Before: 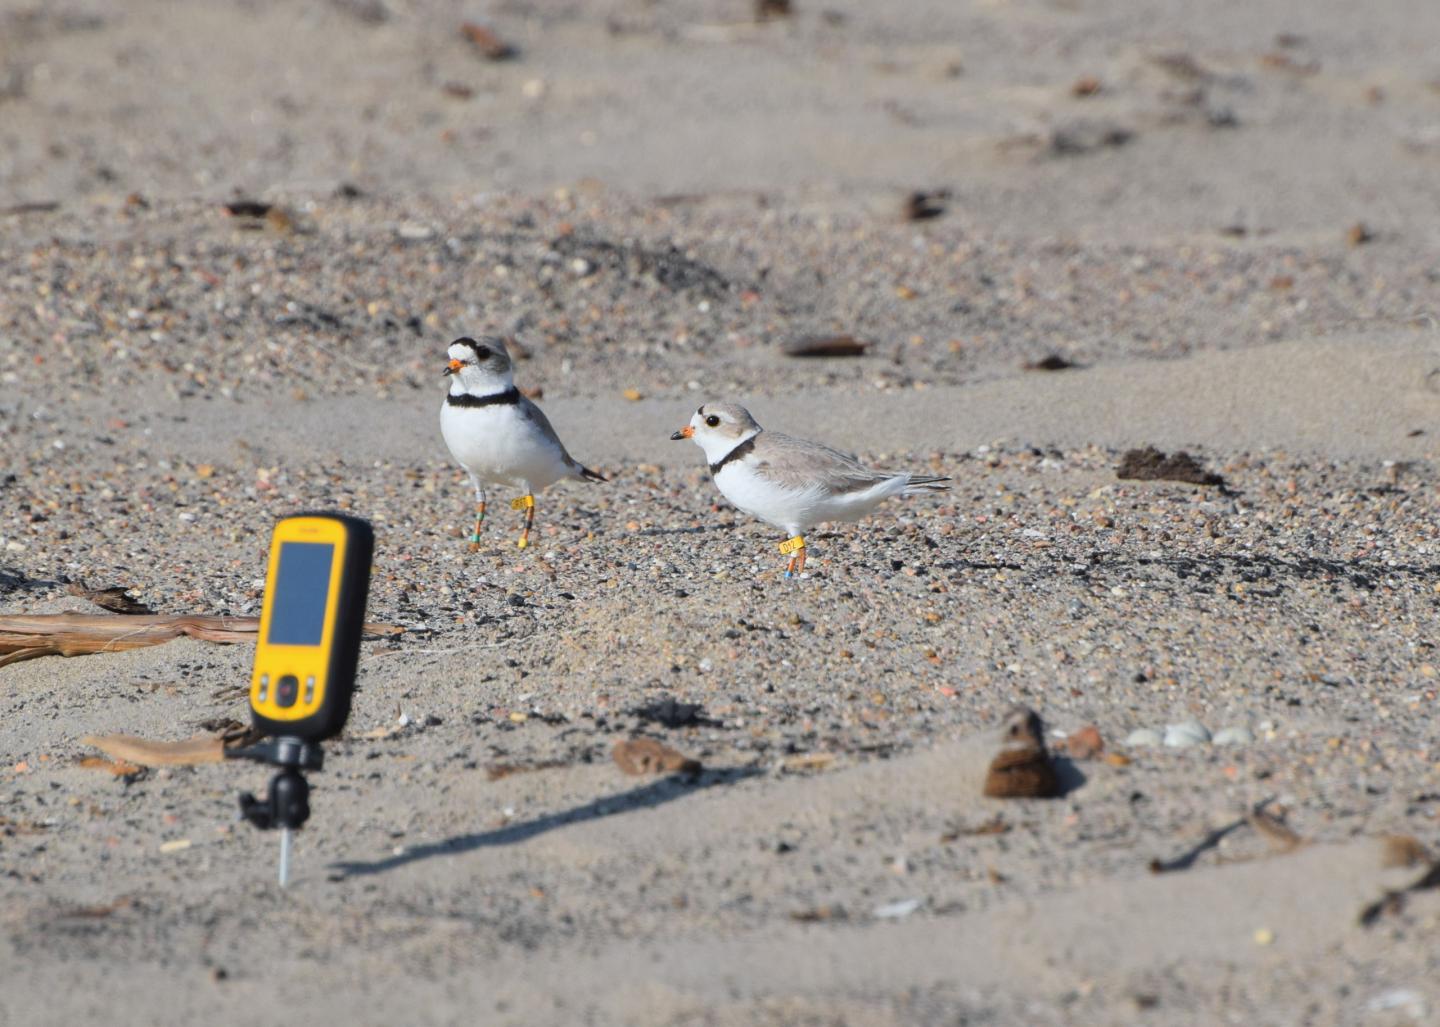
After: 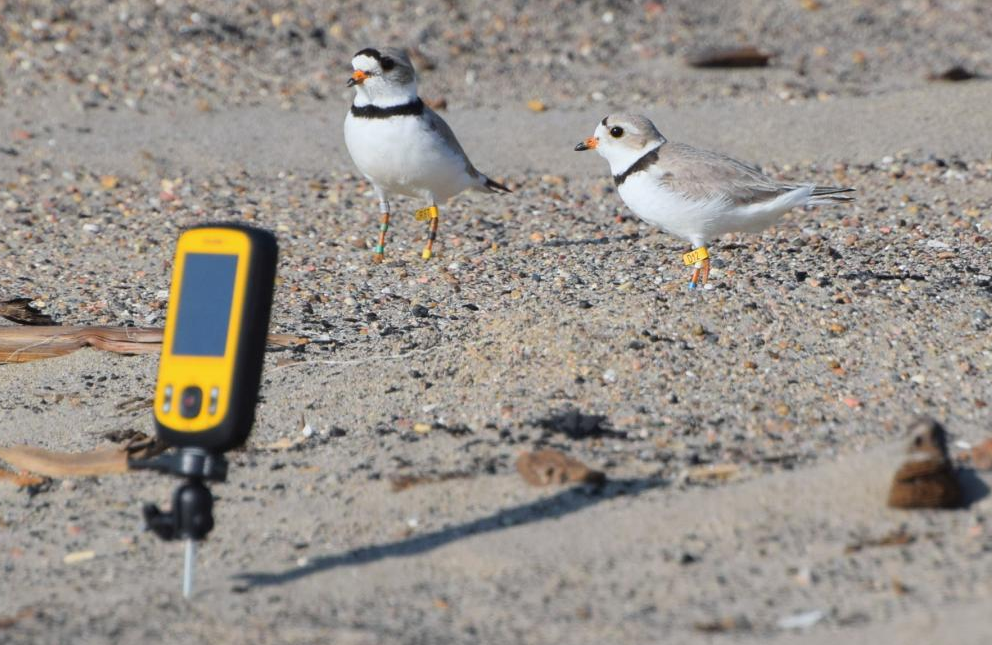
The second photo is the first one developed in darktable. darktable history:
crop: left 6.671%, top 28.144%, right 24.371%, bottom 9.004%
